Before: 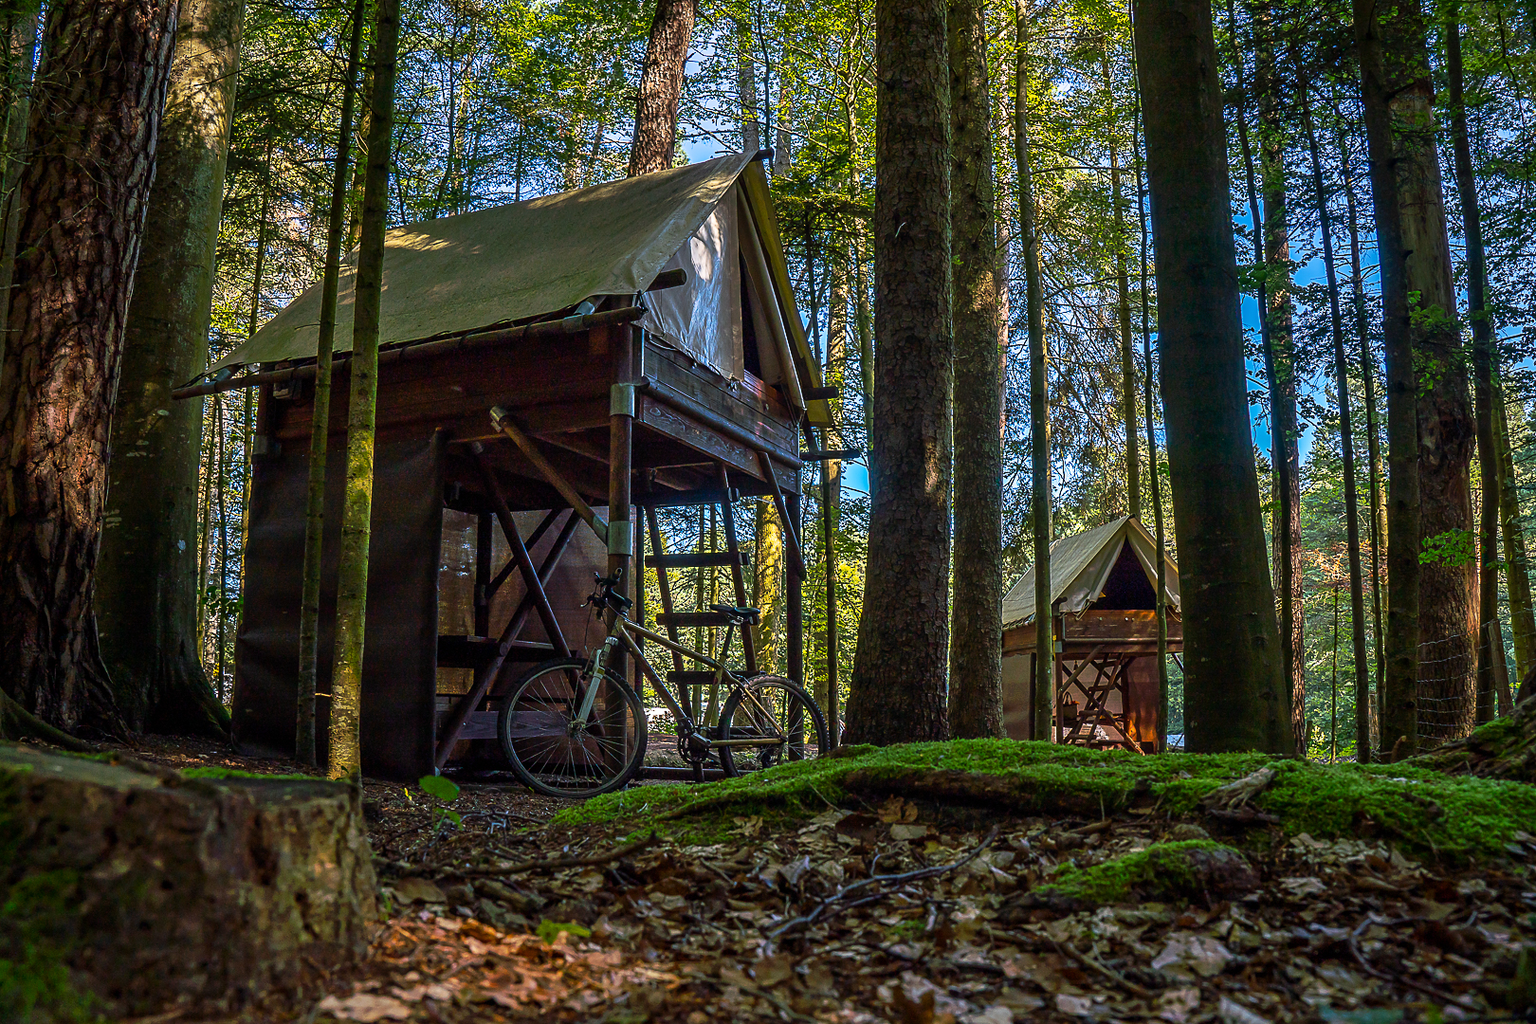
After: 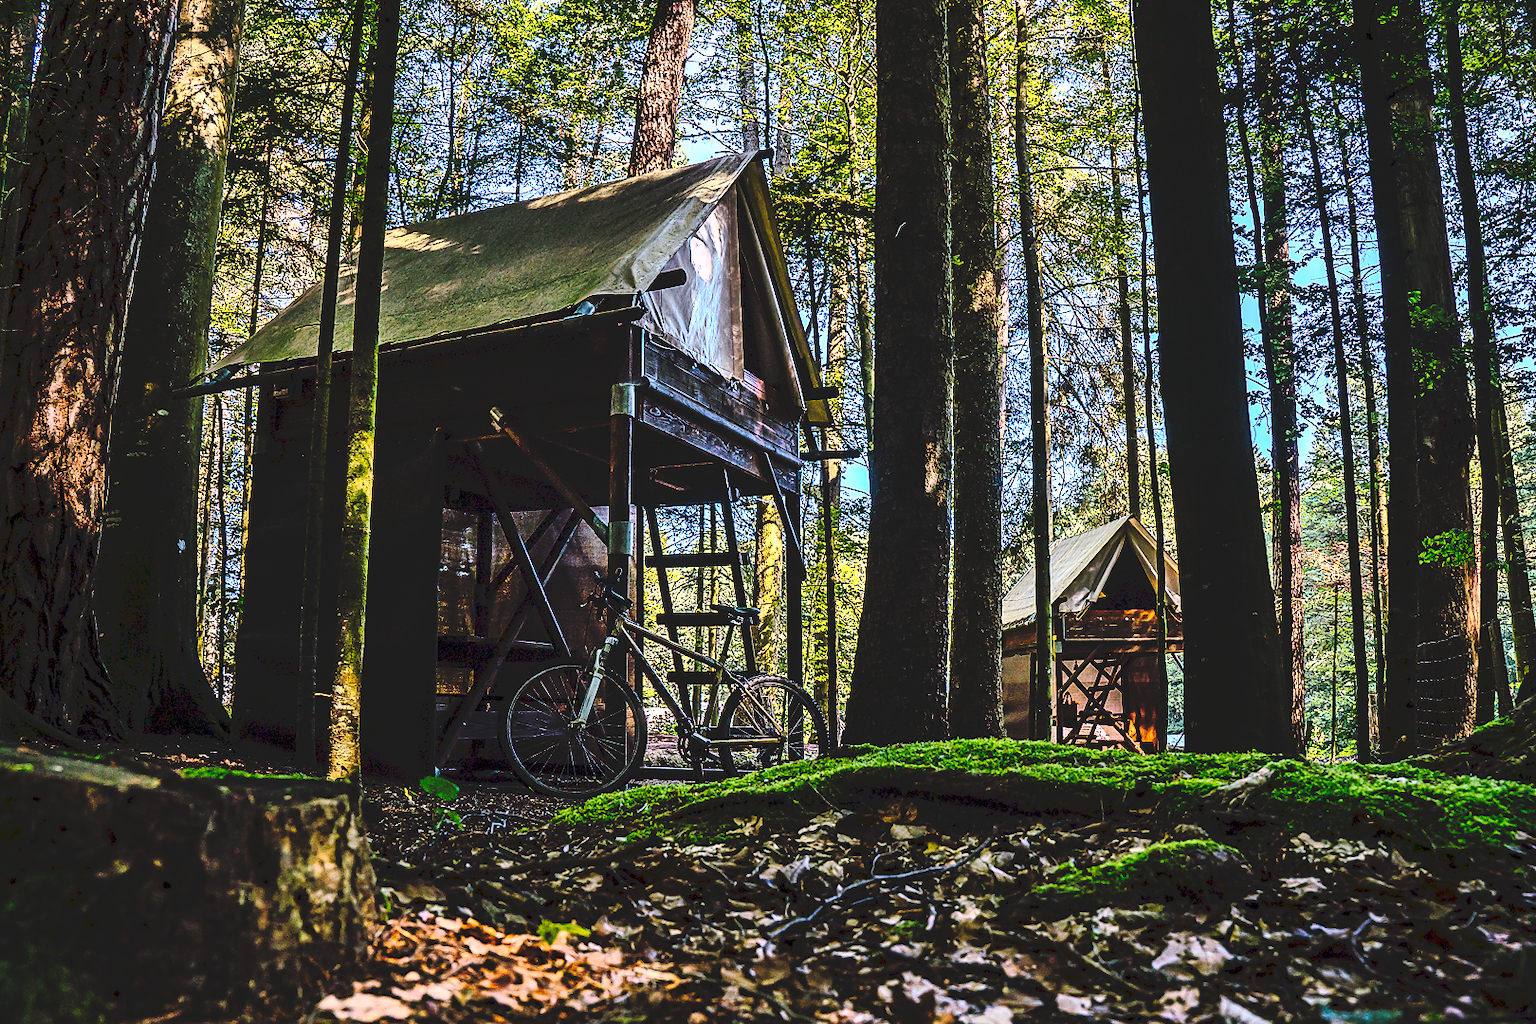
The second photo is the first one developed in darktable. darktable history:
white balance: red 1.05, blue 1.072
tone curve: curves: ch0 [(0, 0) (0.003, 0.108) (0.011, 0.112) (0.025, 0.117) (0.044, 0.126) (0.069, 0.133) (0.1, 0.146) (0.136, 0.158) (0.177, 0.178) (0.224, 0.212) (0.277, 0.256) (0.335, 0.331) (0.399, 0.423) (0.468, 0.538) (0.543, 0.641) (0.623, 0.721) (0.709, 0.792) (0.801, 0.845) (0.898, 0.917) (1, 1)], preserve colors none
rgb curve: curves: ch0 [(0, 0) (0.21, 0.15) (0.24, 0.21) (0.5, 0.75) (0.75, 0.96) (0.89, 0.99) (1, 1)]; ch1 [(0, 0.02) (0.21, 0.13) (0.25, 0.2) (0.5, 0.67) (0.75, 0.9) (0.89, 0.97) (1, 1)]; ch2 [(0, 0.02) (0.21, 0.13) (0.25, 0.2) (0.5, 0.67) (0.75, 0.9) (0.89, 0.97) (1, 1)], compensate middle gray true
contrast brightness saturation: saturation -0.05
tone equalizer: on, module defaults
